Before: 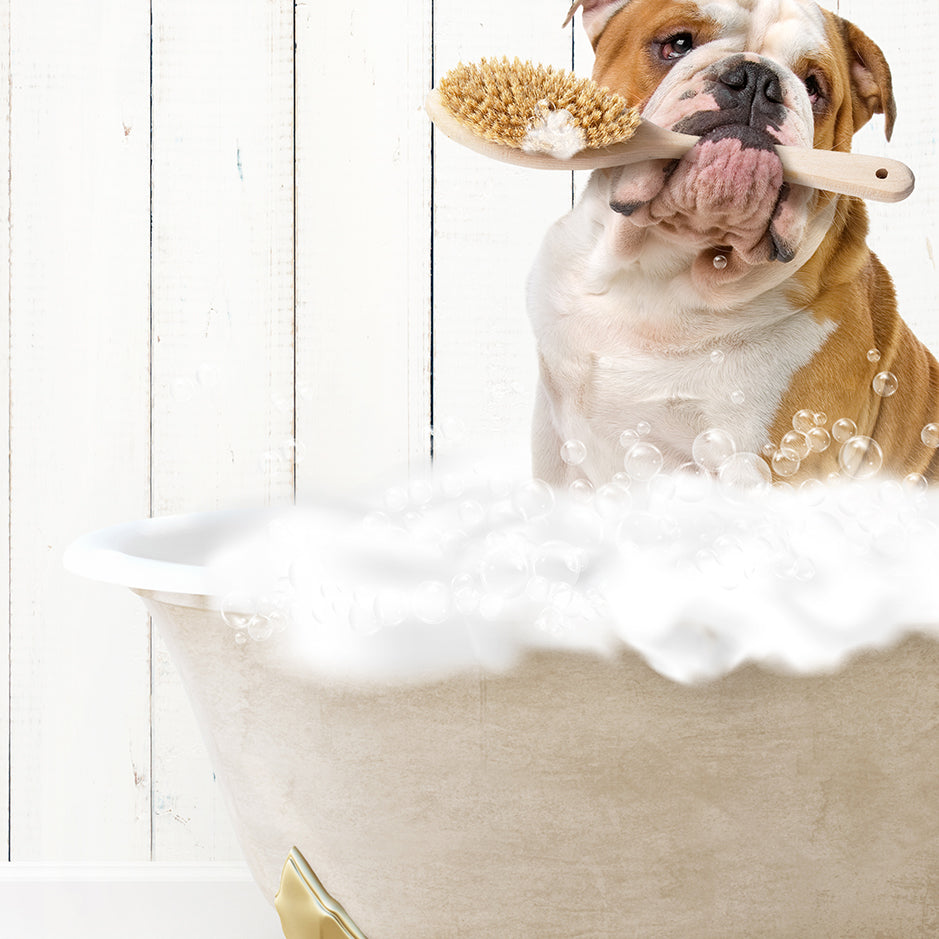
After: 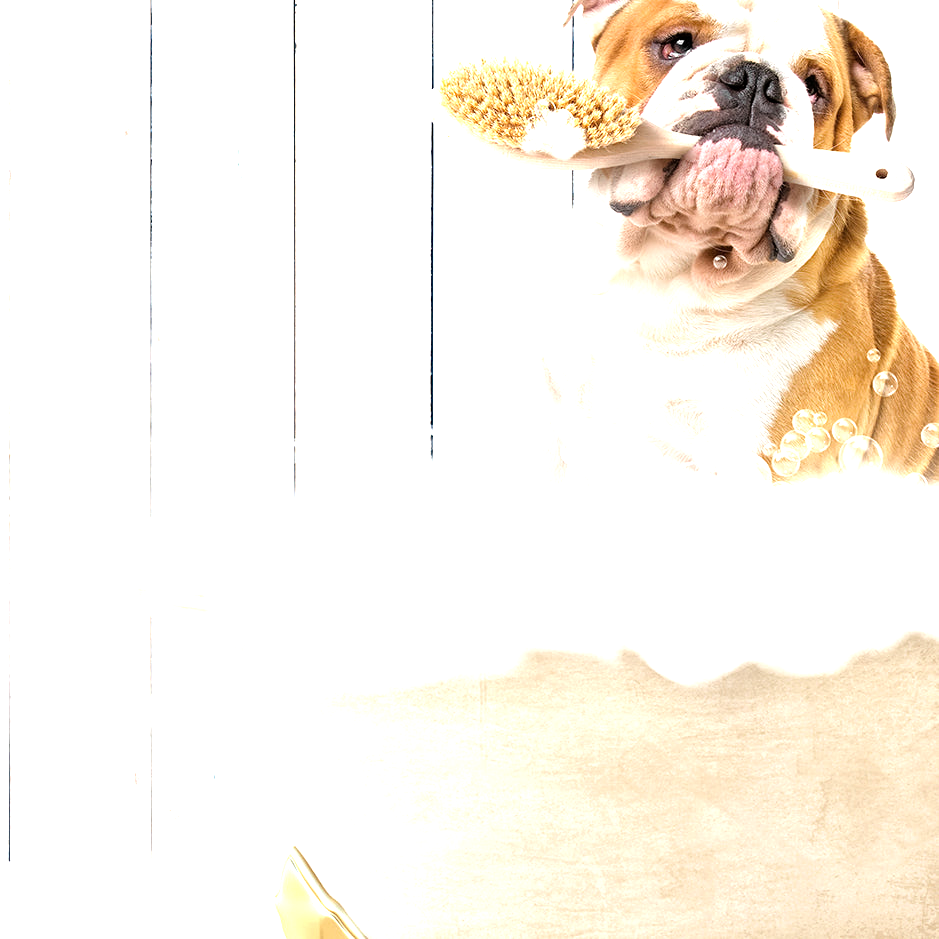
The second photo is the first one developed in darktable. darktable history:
tone equalizer: -8 EV -1.08 EV, -7 EV -1.04 EV, -6 EV -0.891 EV, -5 EV -0.611 EV, -3 EV 0.611 EV, -2 EV 0.851 EV, -1 EV 1.01 EV, +0 EV 1.08 EV
